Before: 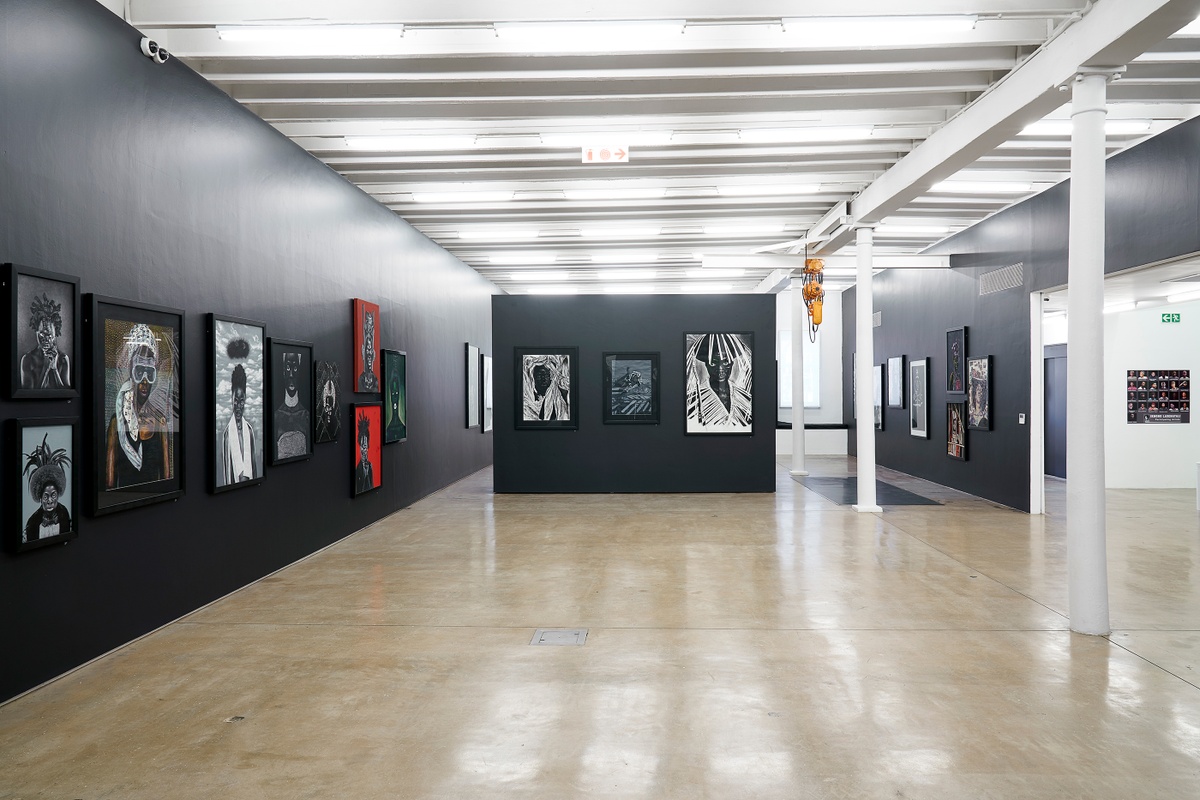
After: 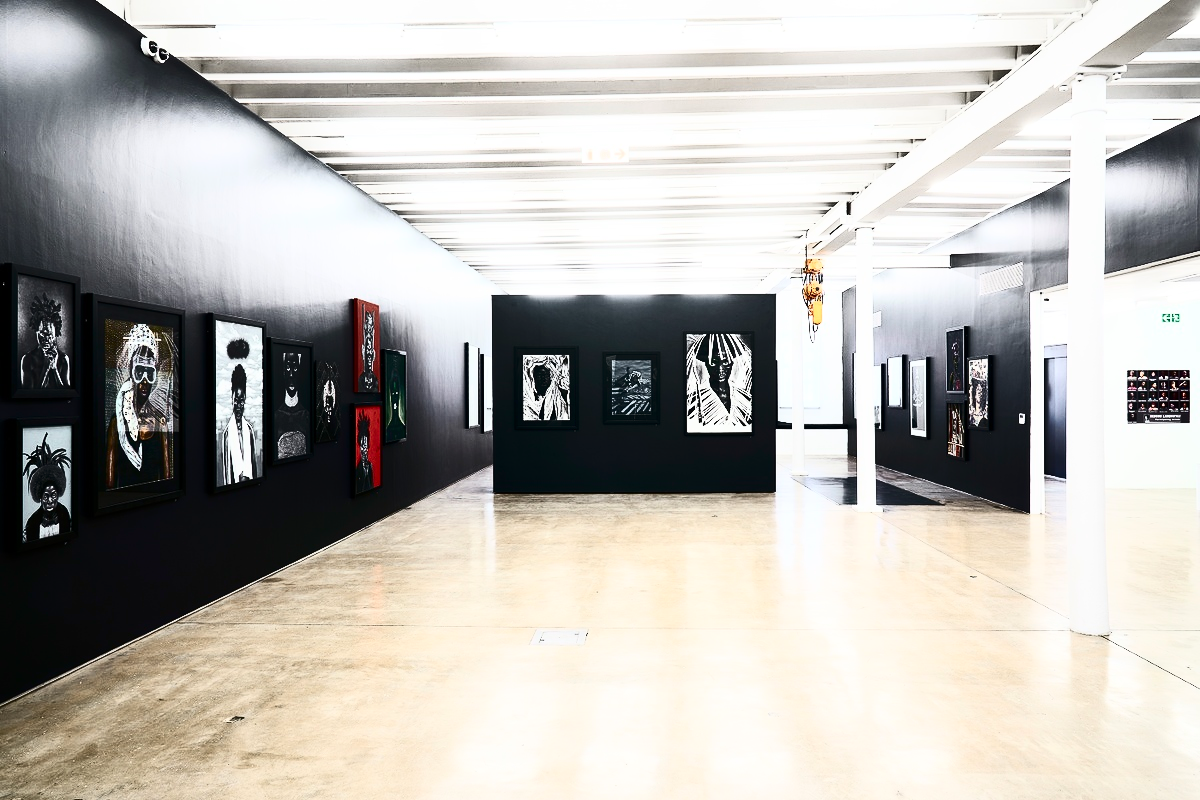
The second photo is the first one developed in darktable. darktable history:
contrast brightness saturation: contrast 0.93, brightness 0.2
